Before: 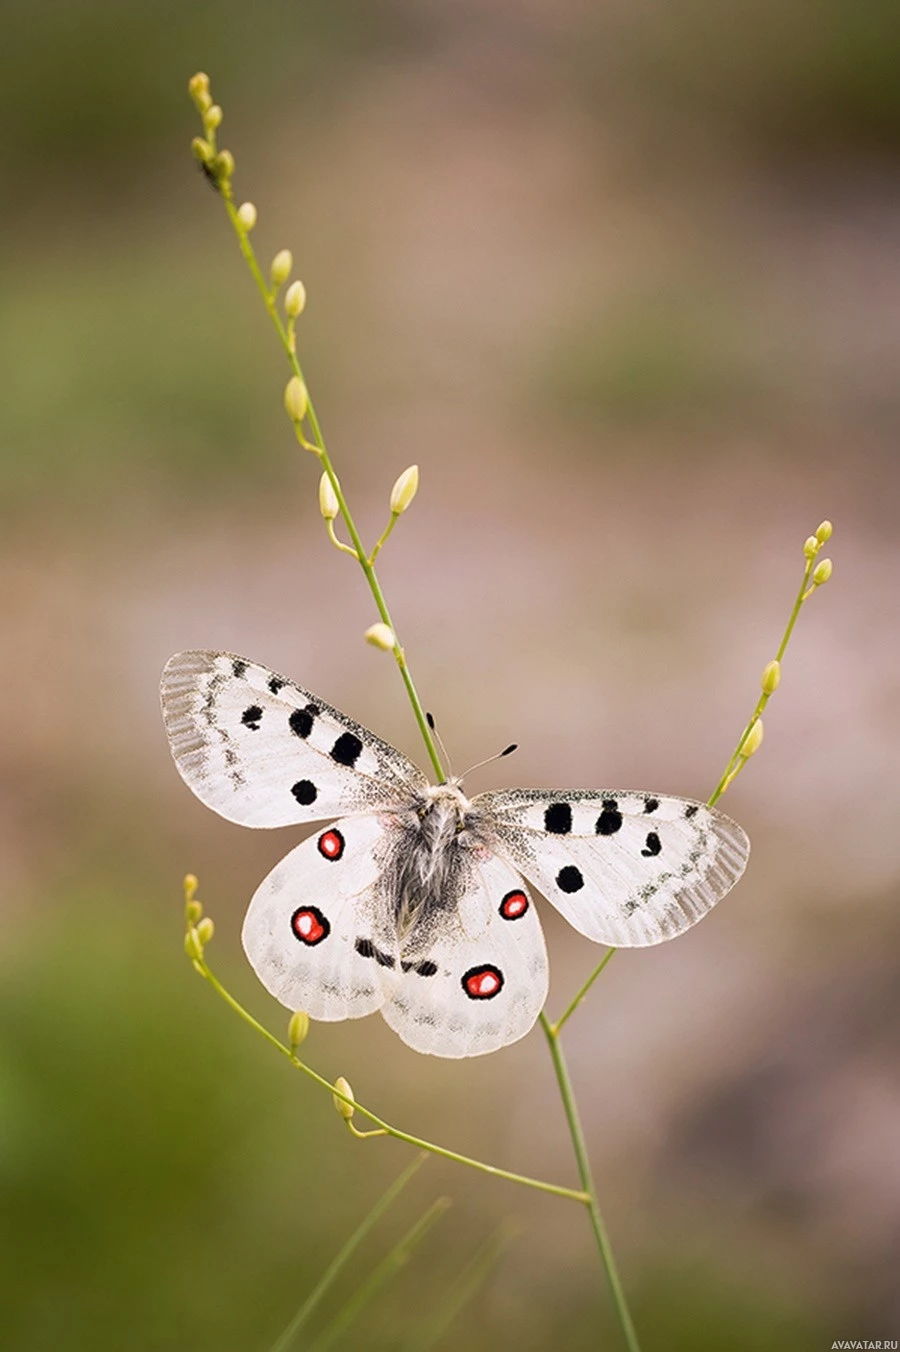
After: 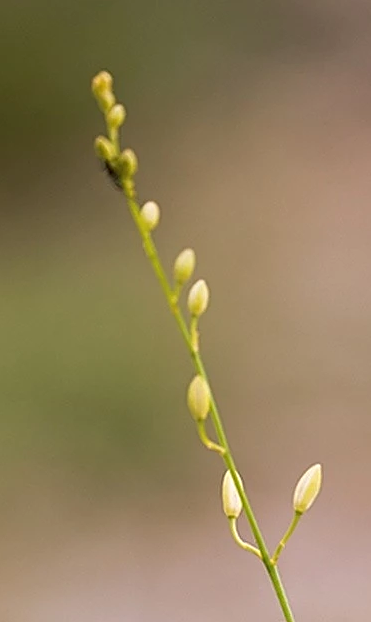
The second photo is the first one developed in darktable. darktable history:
crop and rotate: left 10.814%, top 0.074%, right 47.962%, bottom 53.911%
sharpen: on, module defaults
